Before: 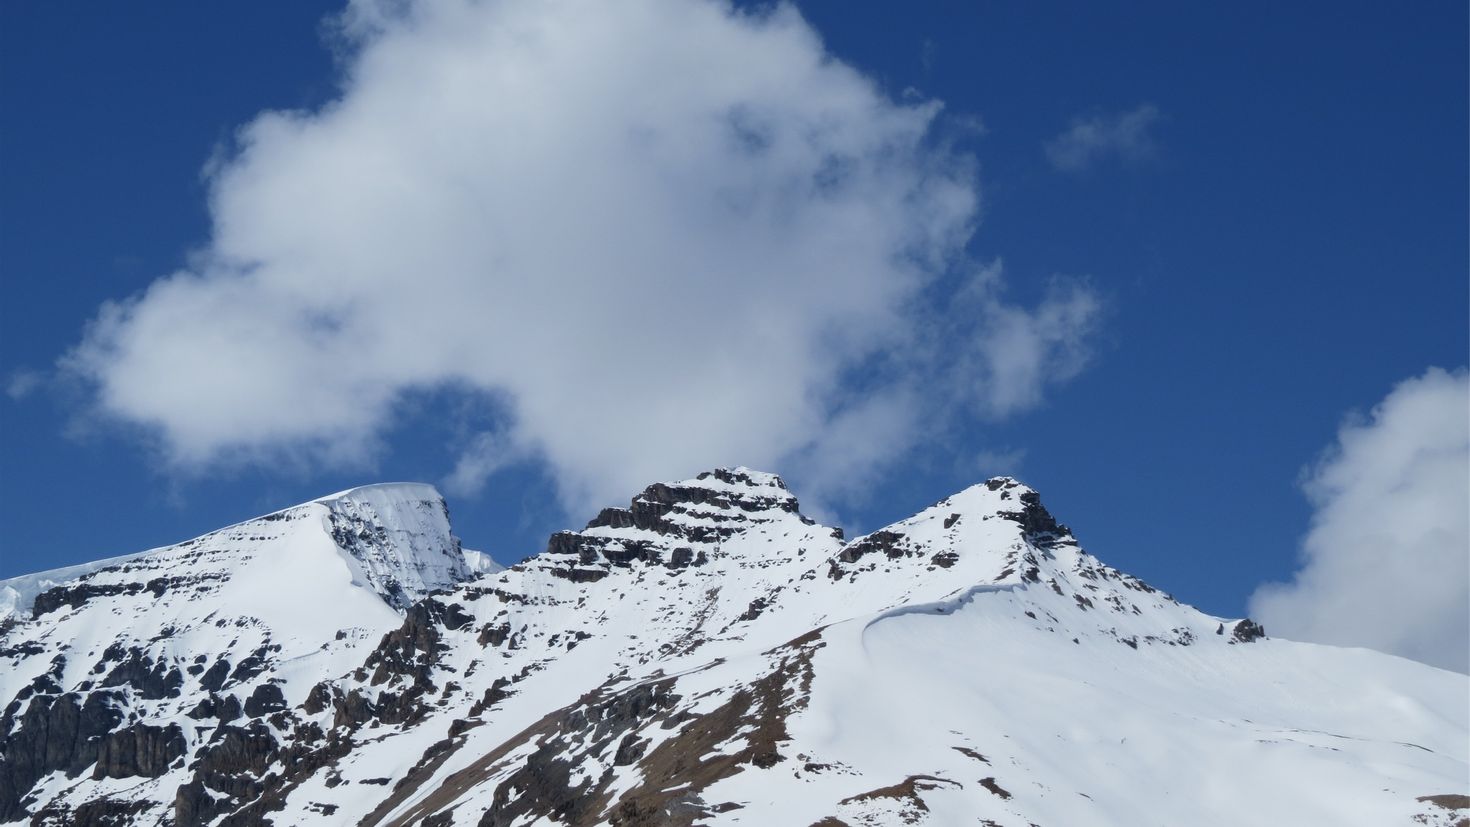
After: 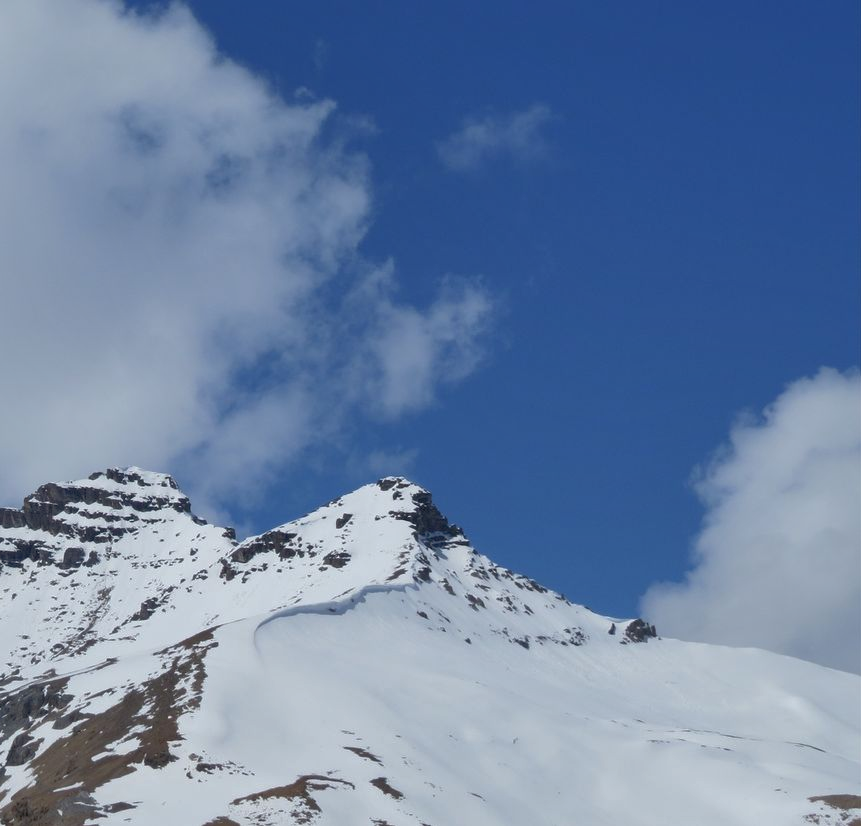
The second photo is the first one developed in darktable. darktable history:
shadows and highlights: on, module defaults
crop: left 41.402%
